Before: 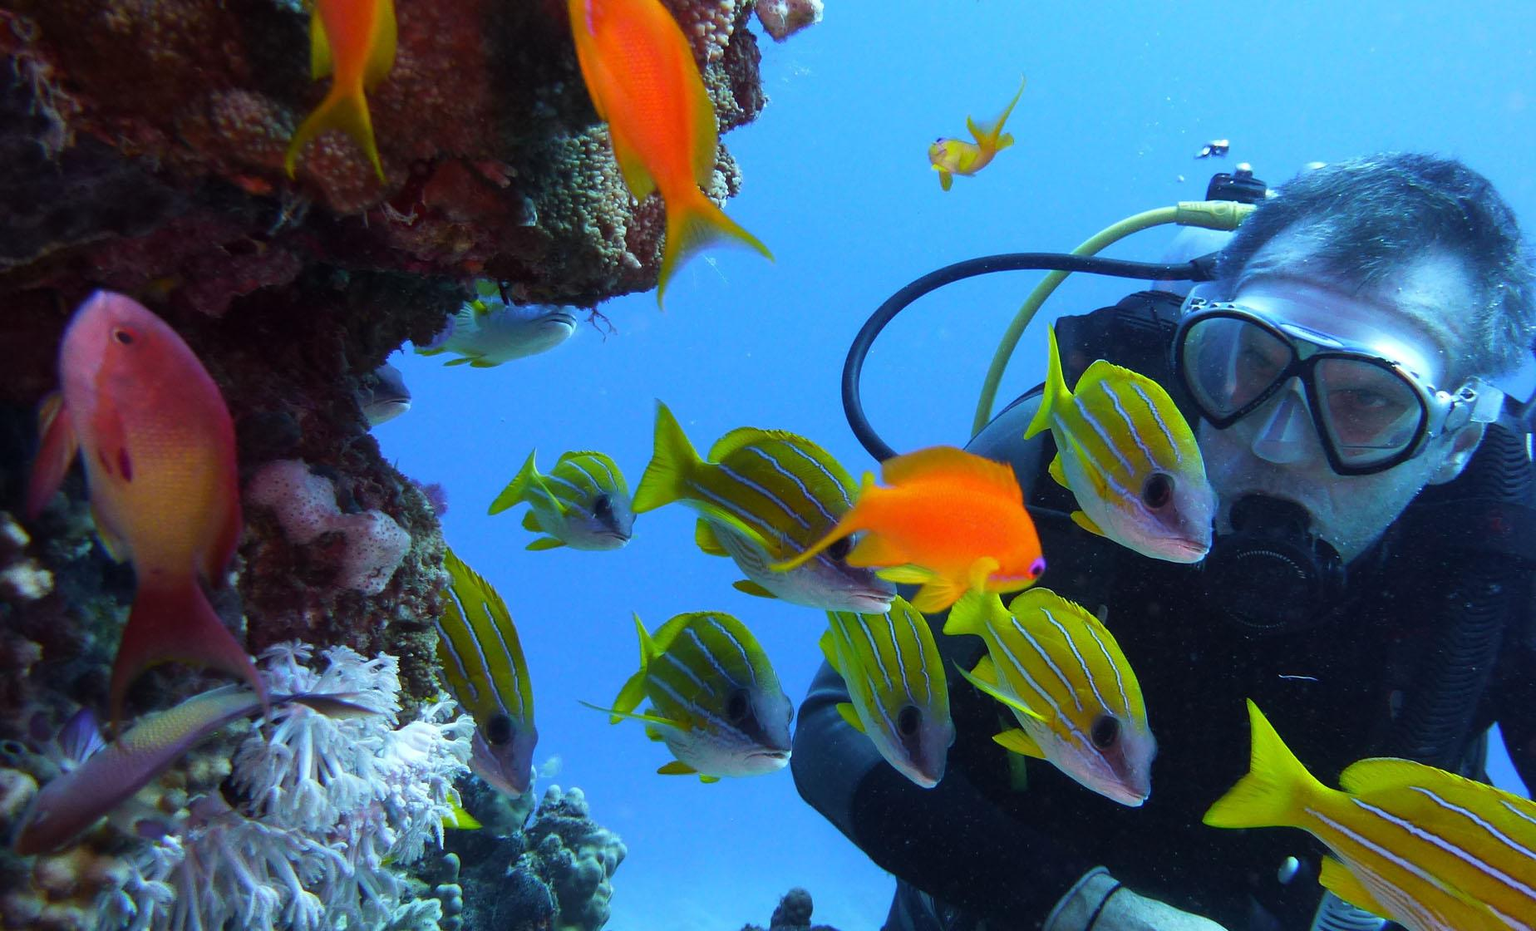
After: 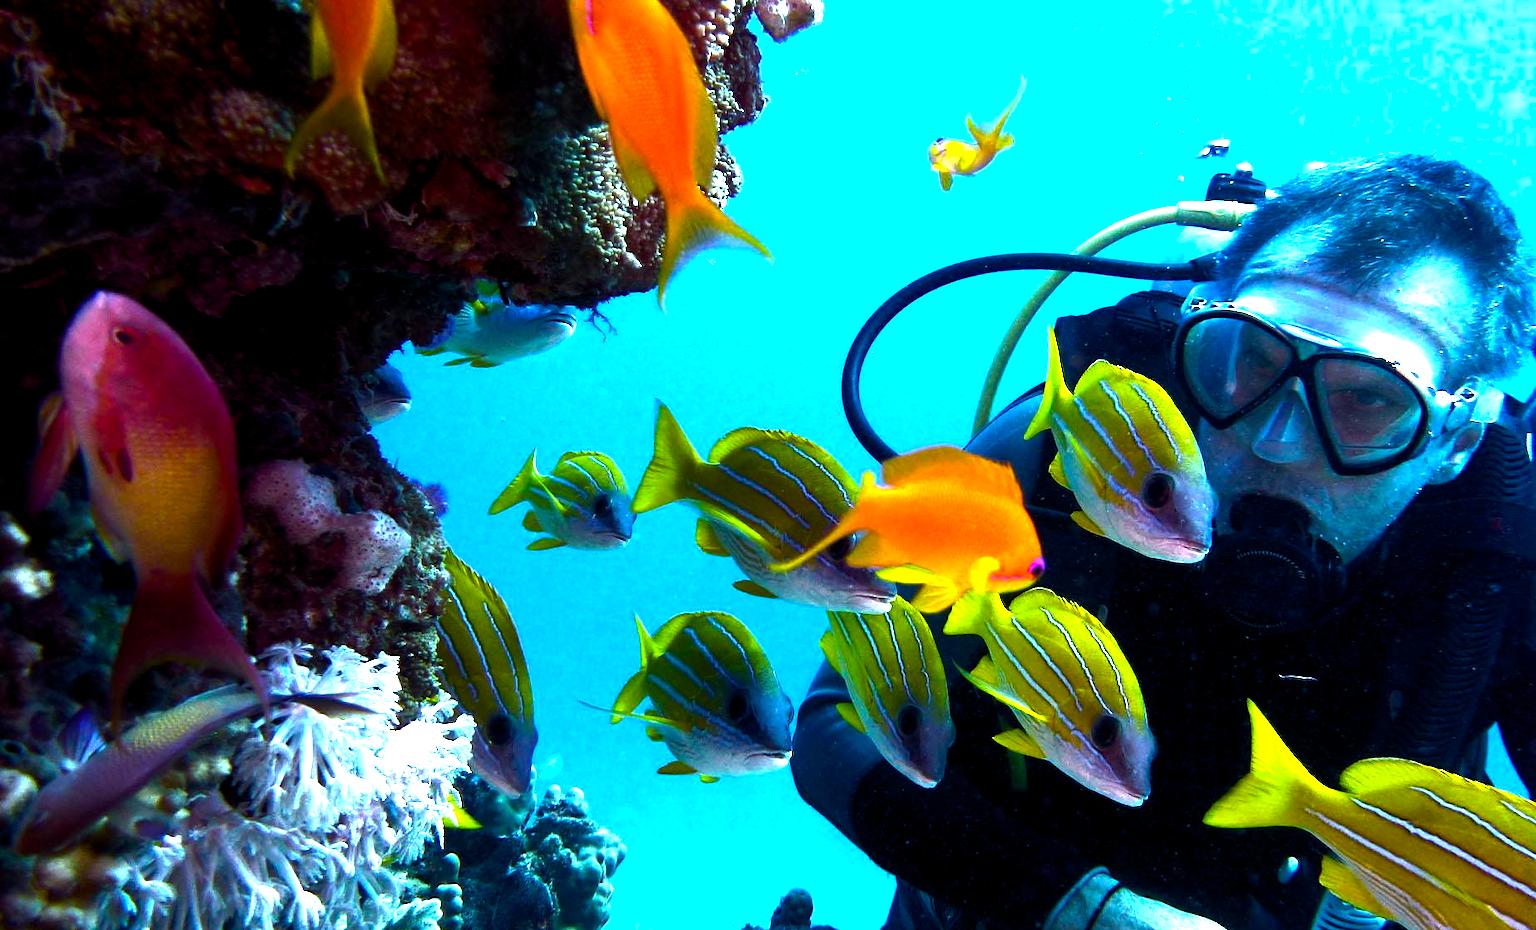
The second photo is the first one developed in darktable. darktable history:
color balance rgb: global offset › luminance -0.484%, perceptual saturation grading › global saturation 20%, perceptual saturation grading › highlights -49.699%, perceptual saturation grading › shadows 25.278%, perceptual brilliance grading › highlights 74.532%, perceptual brilliance grading › shadows -30.343%, global vibrance 34.403%
